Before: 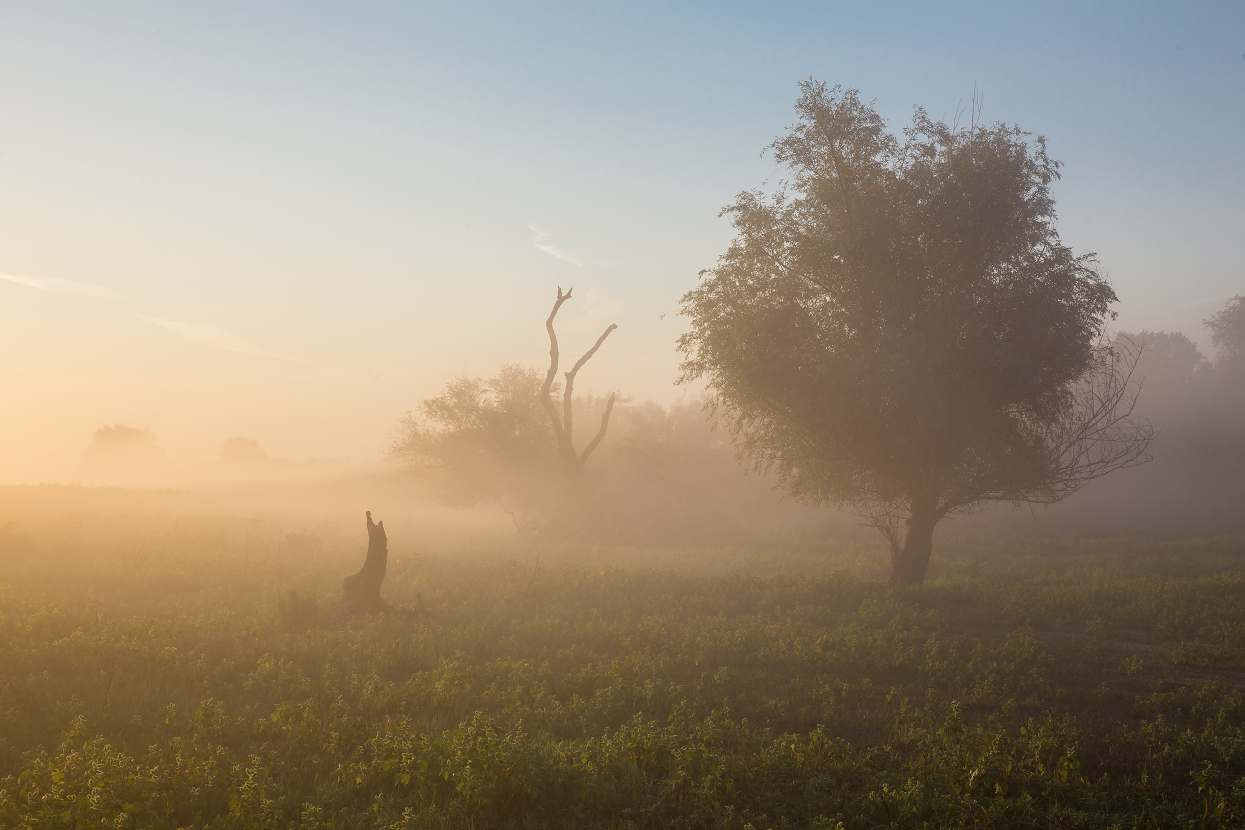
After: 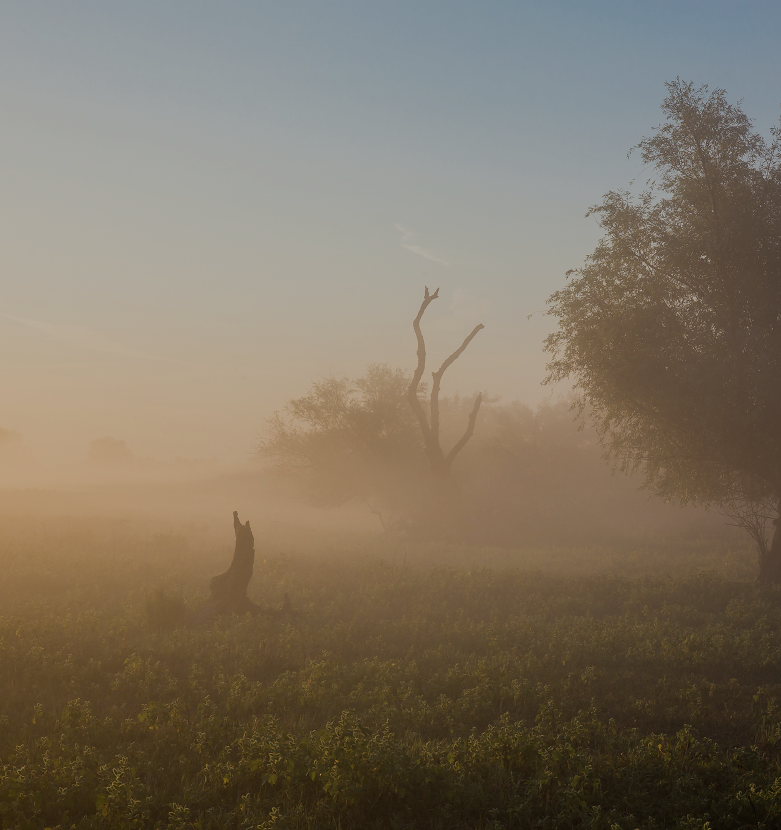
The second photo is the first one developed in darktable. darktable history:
crop: left 10.704%, right 26.517%
filmic rgb: black relative exposure -16 EV, white relative exposure 4.94 EV, hardness 6.22, color science v4 (2020), iterations of high-quality reconstruction 0
exposure: exposure 0.608 EV, compensate exposure bias true, compensate highlight preservation false
